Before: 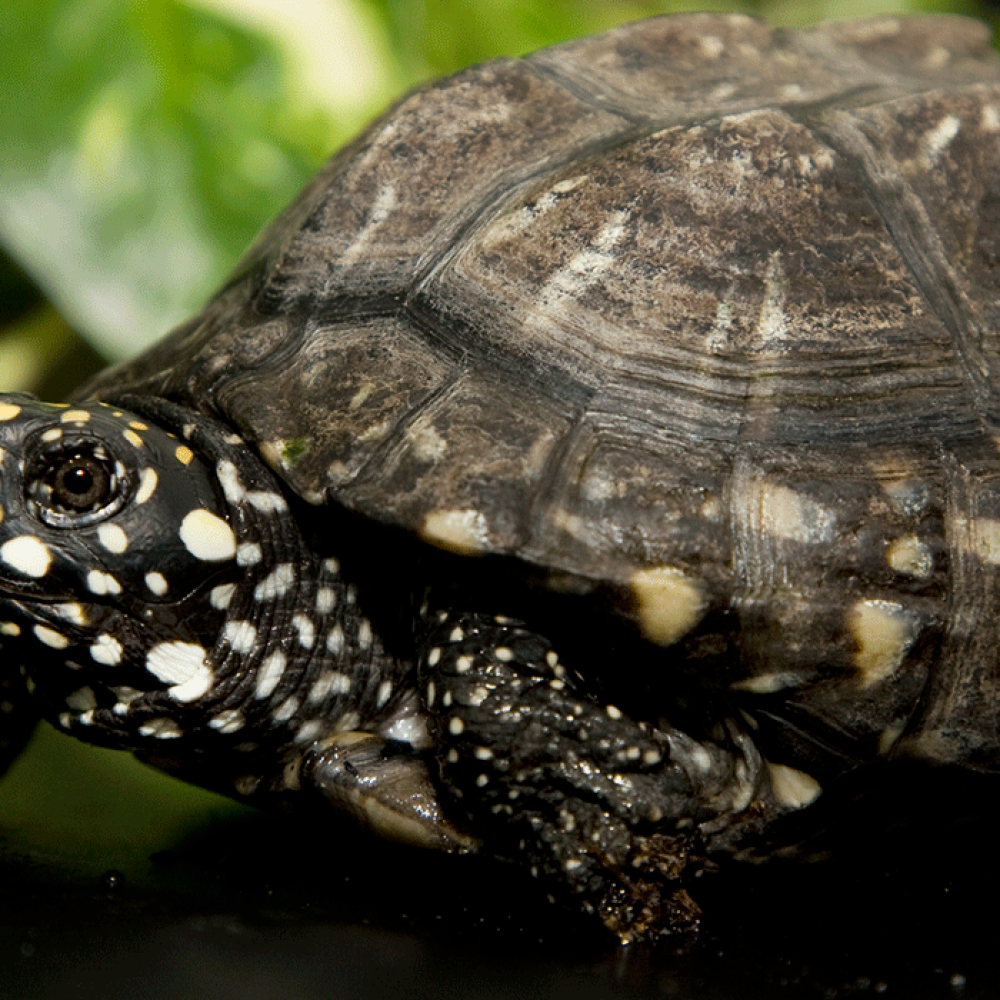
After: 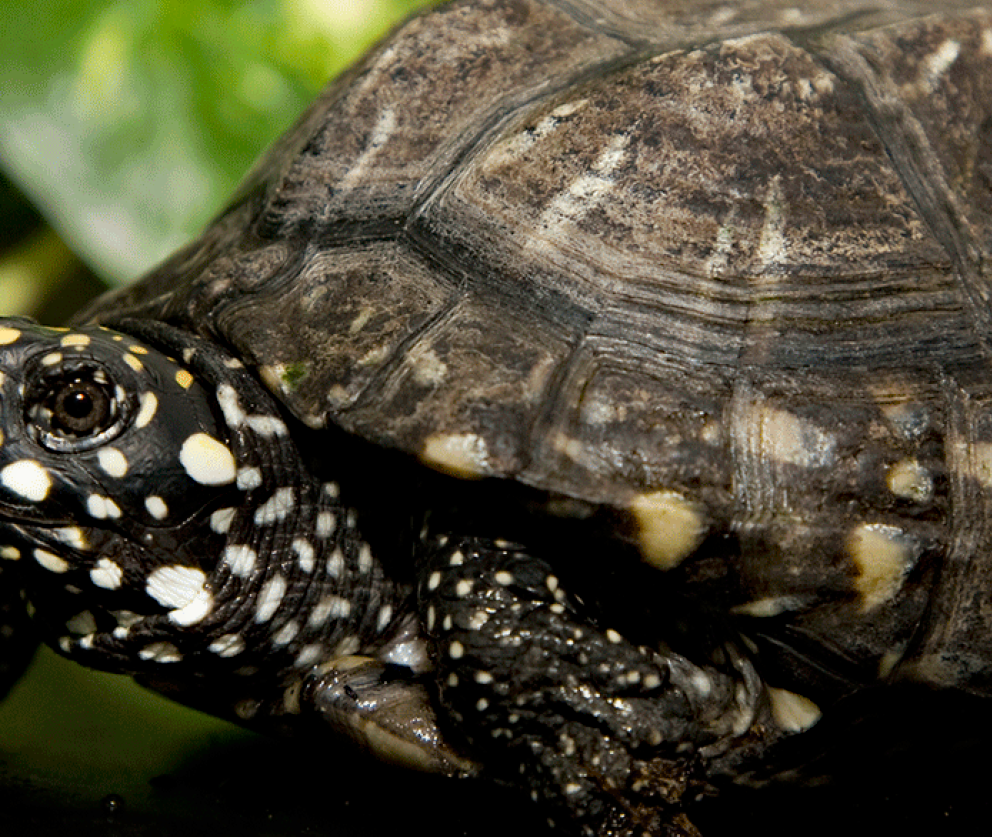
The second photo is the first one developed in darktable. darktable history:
haze removal: strength 0.29, distance 0.25, compatibility mode true, adaptive false
crop: top 7.625%, bottom 8.027%
